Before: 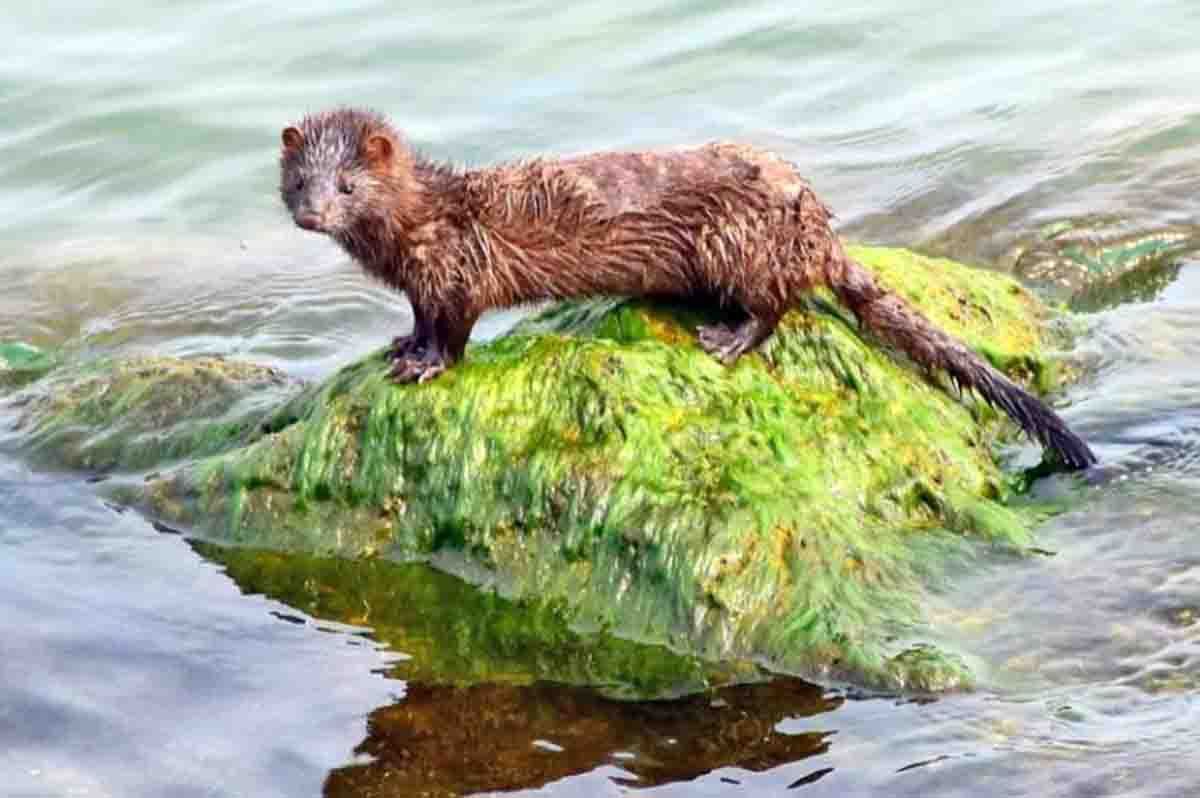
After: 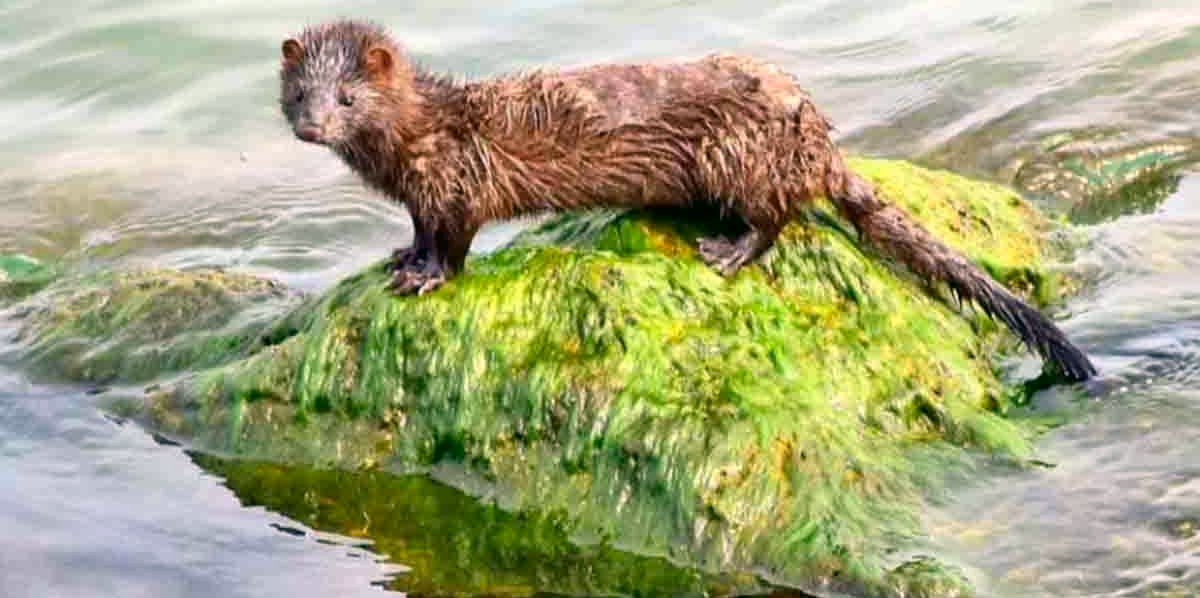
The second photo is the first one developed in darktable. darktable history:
crop: top 11.031%, bottom 13.948%
color correction: highlights a* 4.38, highlights b* 4.94, shadows a* -7.02, shadows b* 4.81
